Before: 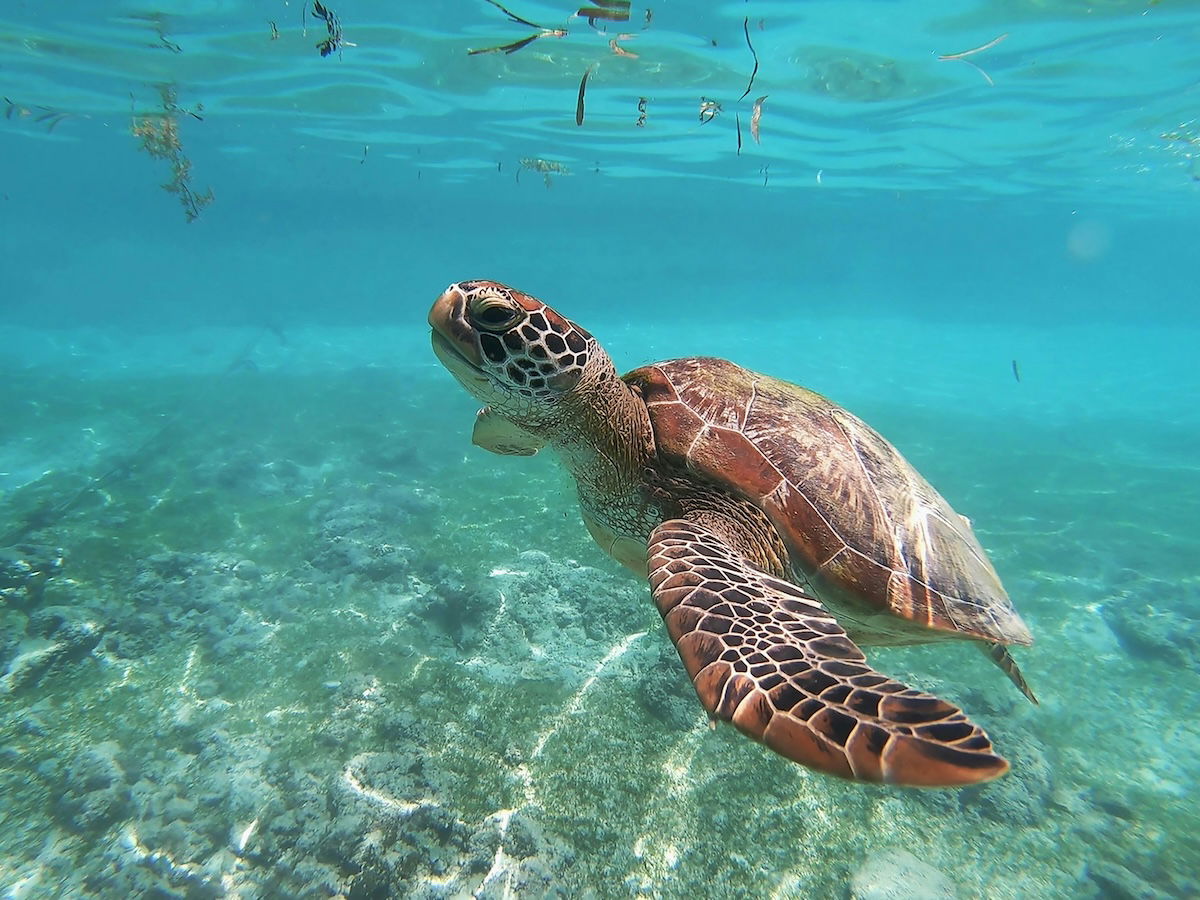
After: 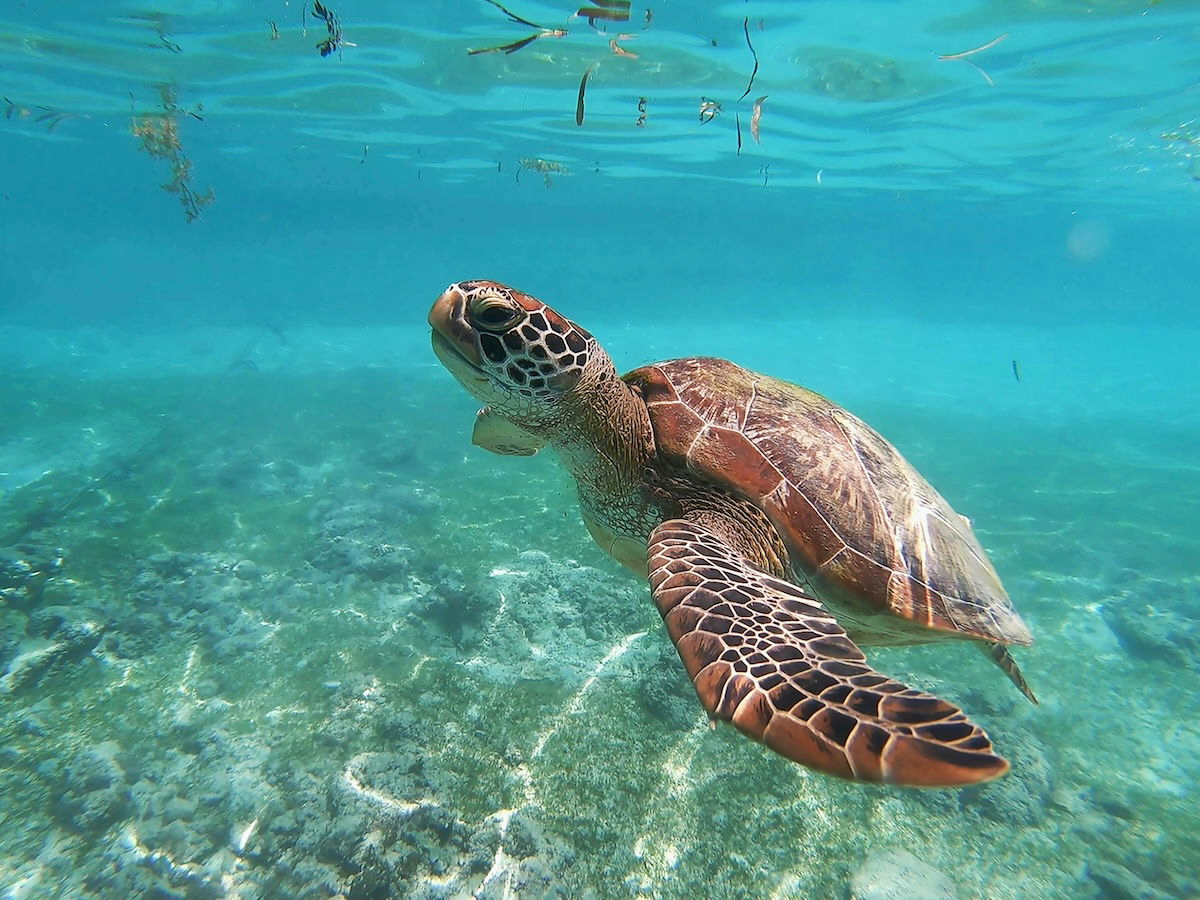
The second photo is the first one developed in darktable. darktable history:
color balance rgb: perceptual saturation grading › global saturation -2.357%, perceptual saturation grading › highlights -7.898%, perceptual saturation grading › mid-tones 8.202%, perceptual saturation grading › shadows 3.077%, global vibrance 20%
